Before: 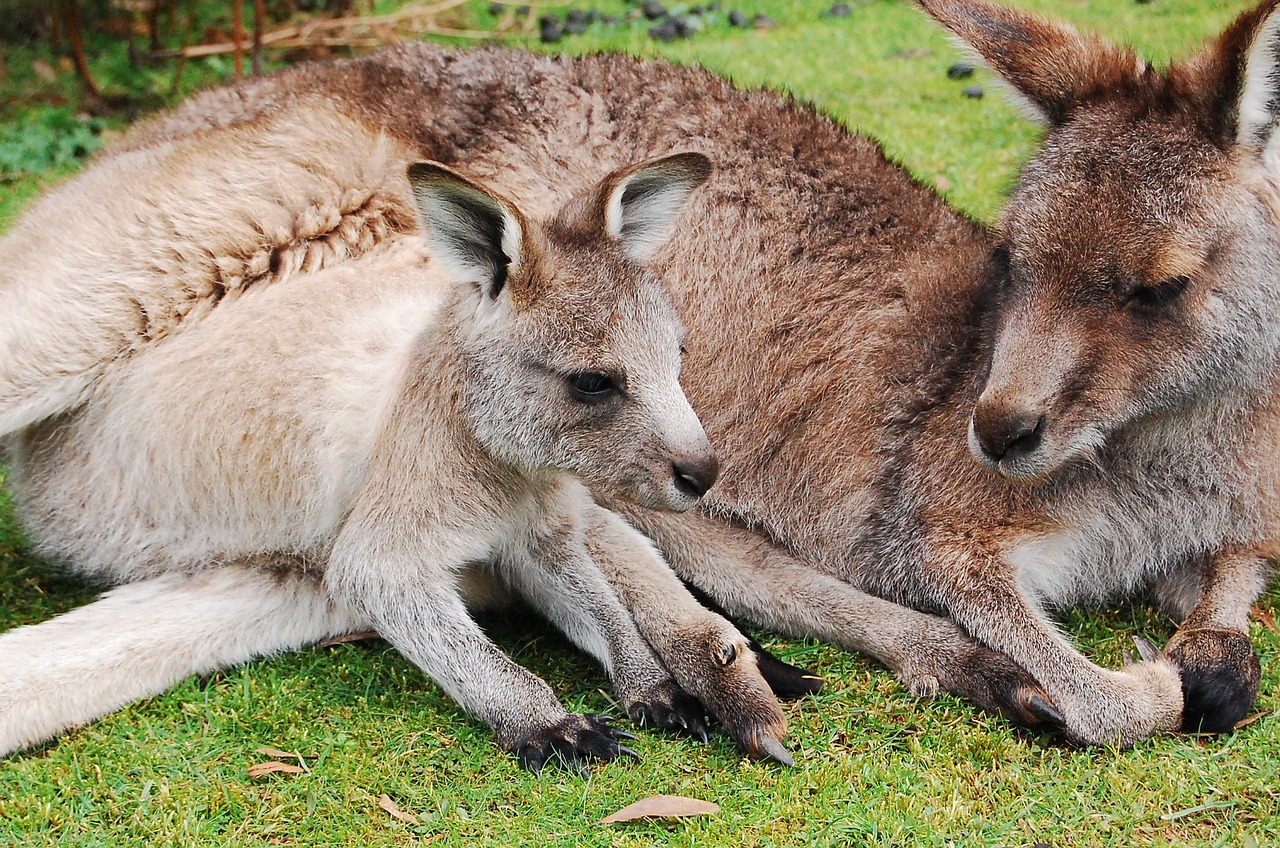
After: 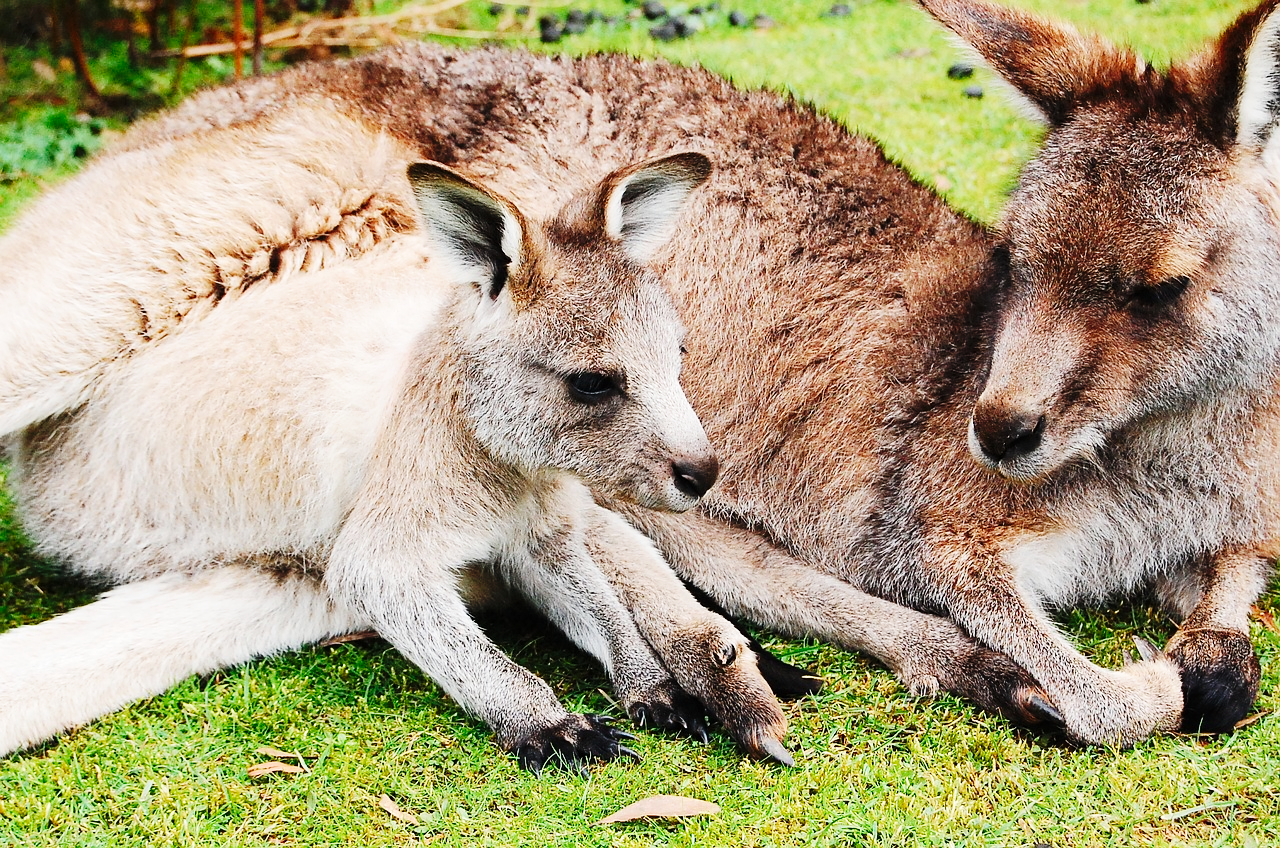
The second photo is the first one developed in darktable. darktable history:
base curve: curves: ch0 [(0, 0) (0.036, 0.025) (0.121, 0.166) (0.206, 0.329) (0.605, 0.79) (1, 1)], preserve colors none
contrast brightness saturation: contrast 0.1, brightness 0.02, saturation 0.02
